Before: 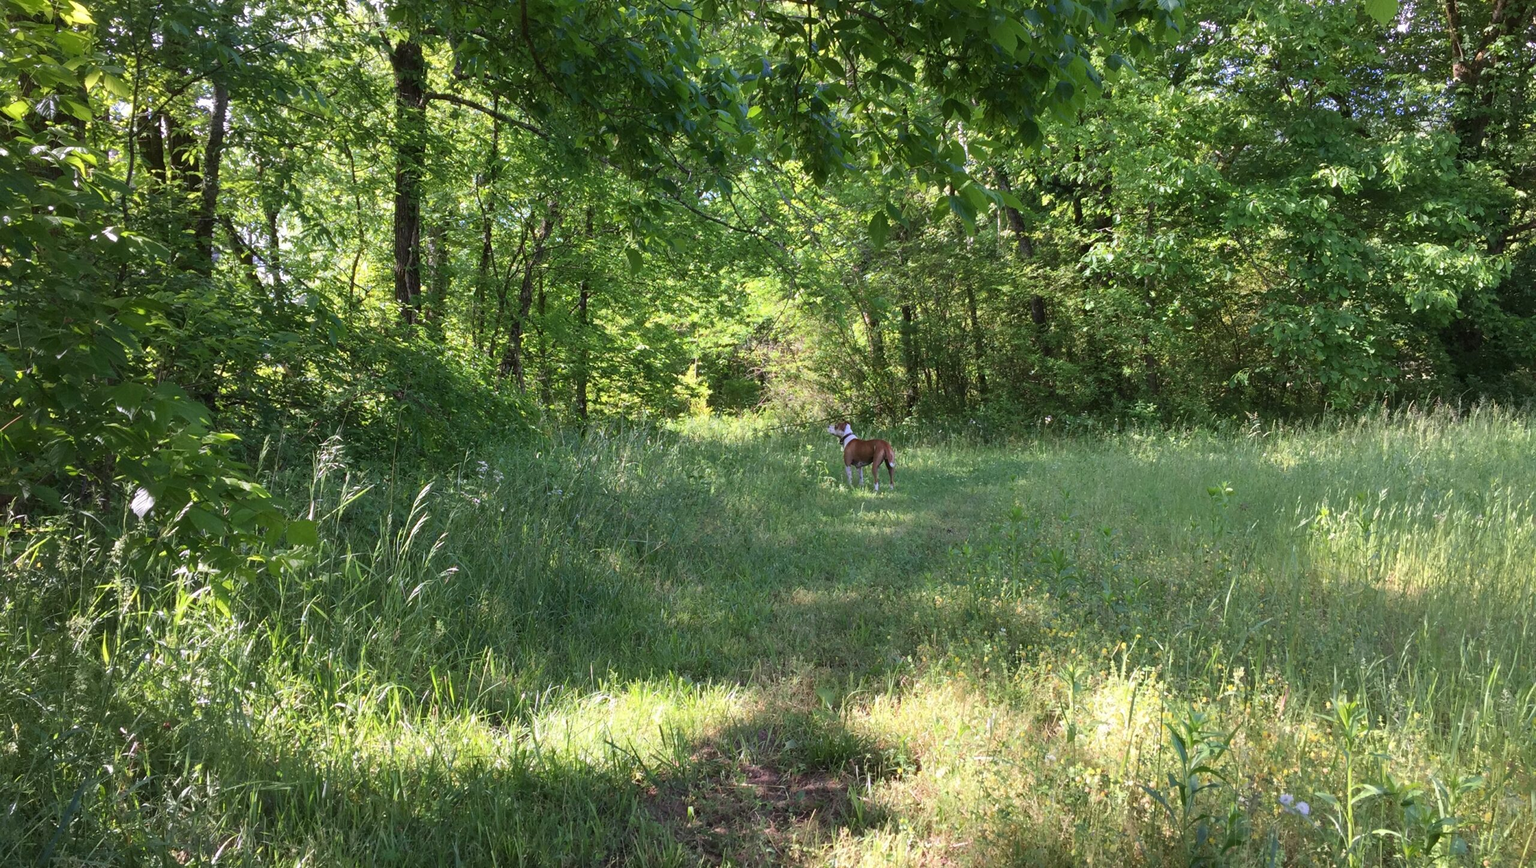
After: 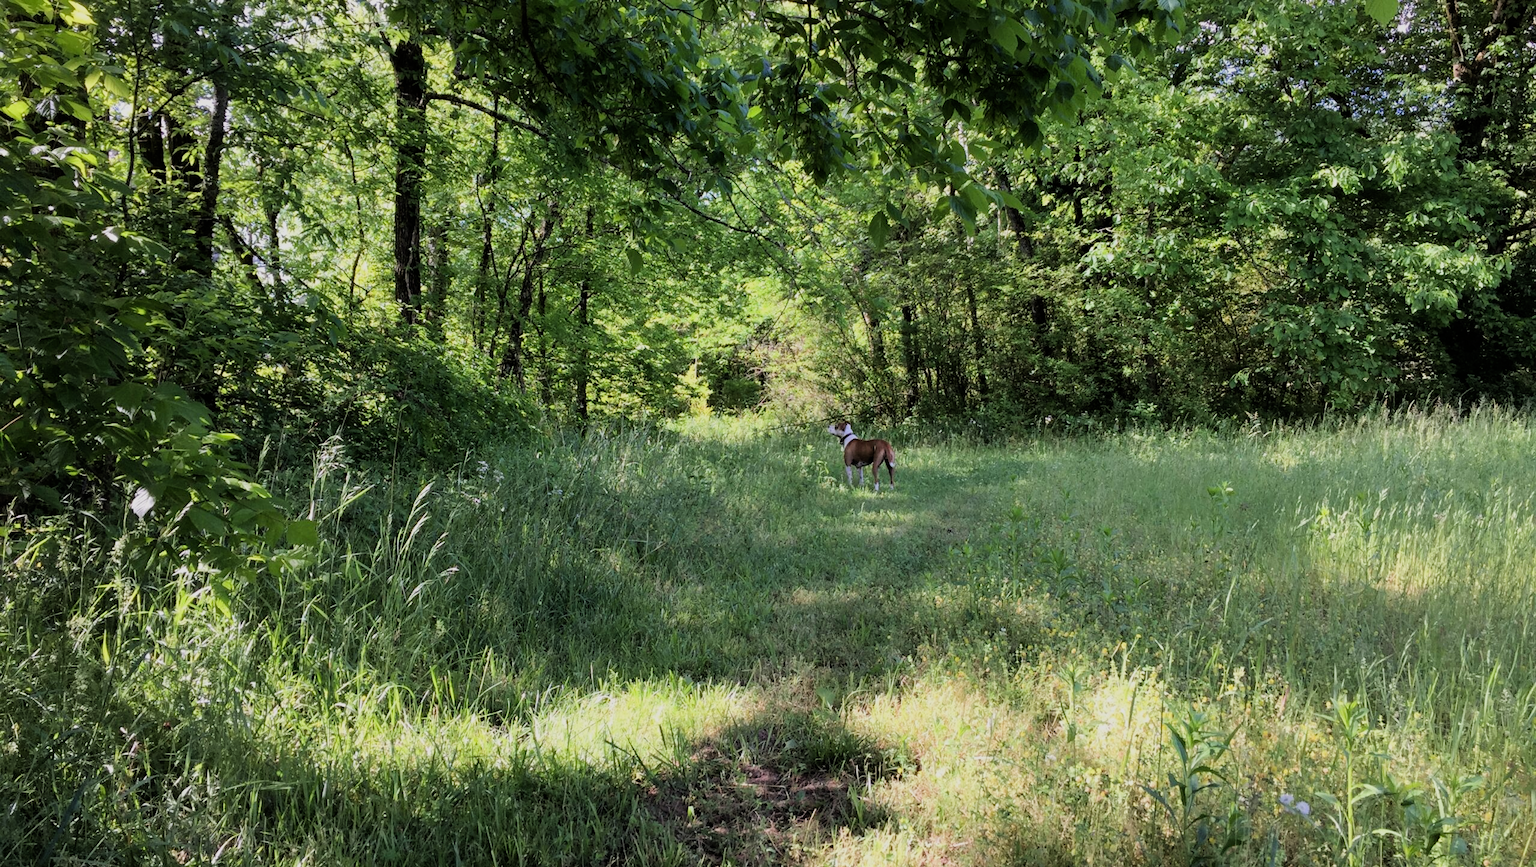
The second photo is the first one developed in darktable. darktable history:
filmic rgb: black relative exposure -5.05 EV, white relative exposure 3.96 EV, hardness 2.9, contrast 1.19
